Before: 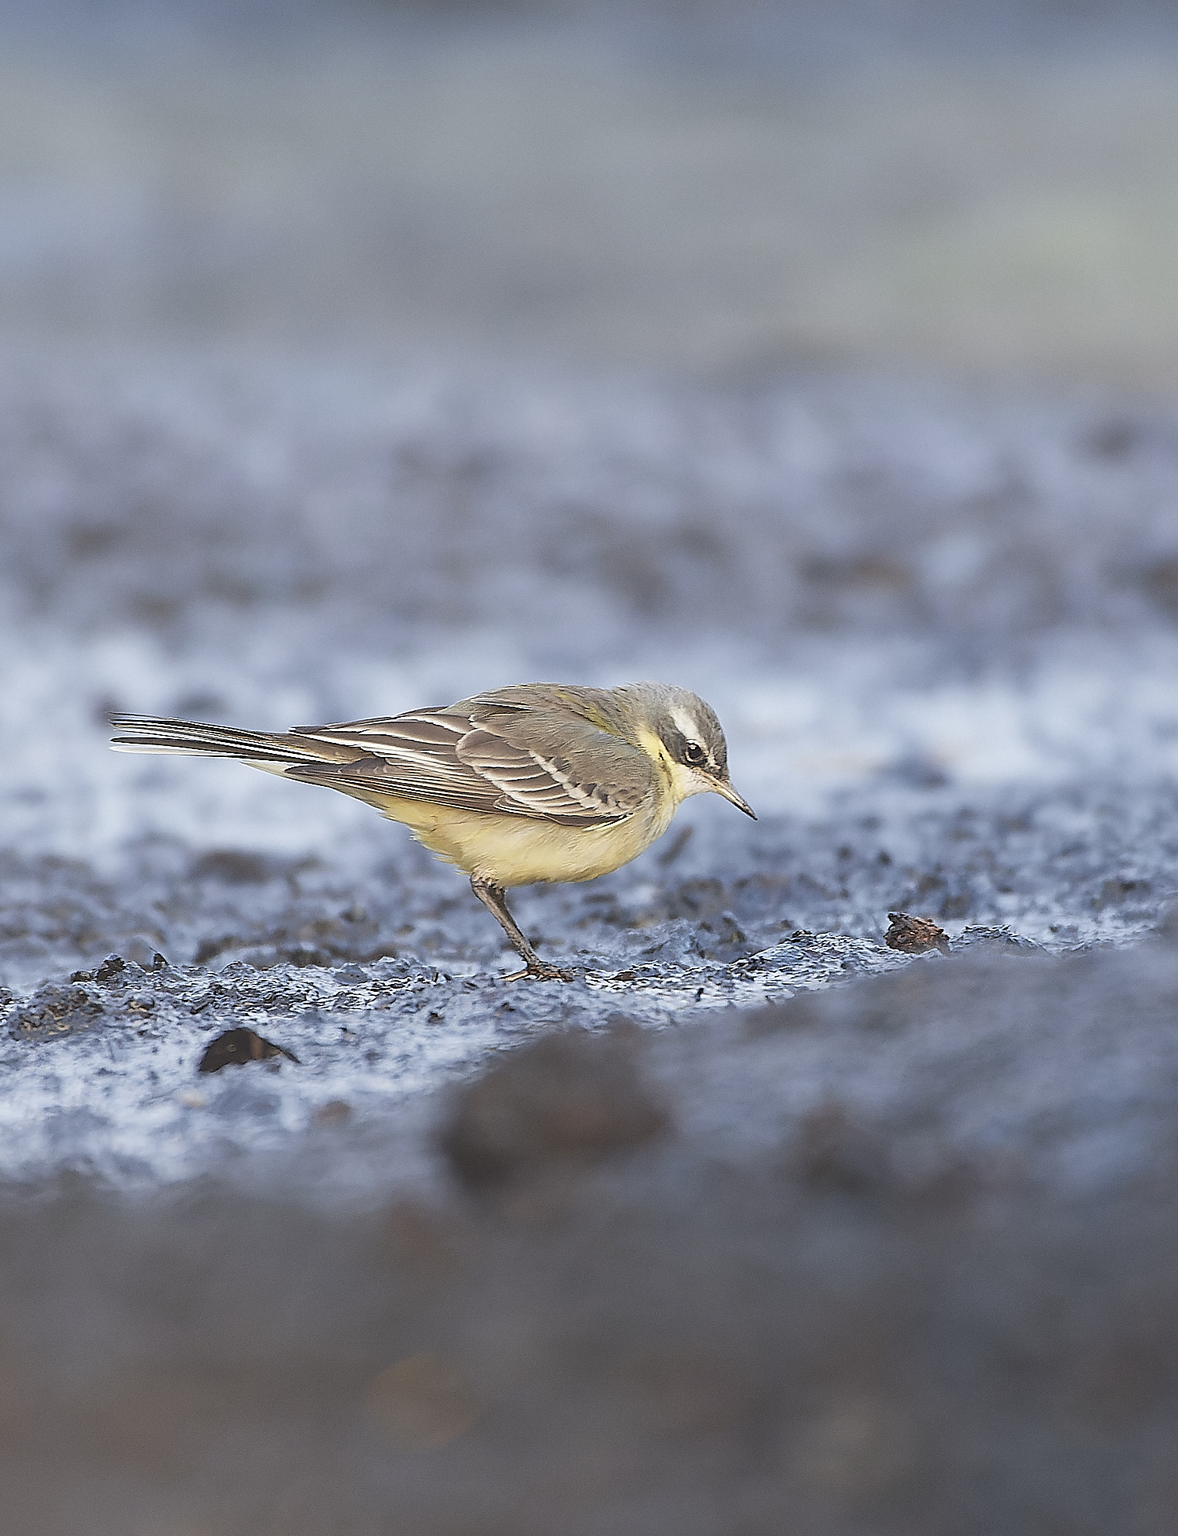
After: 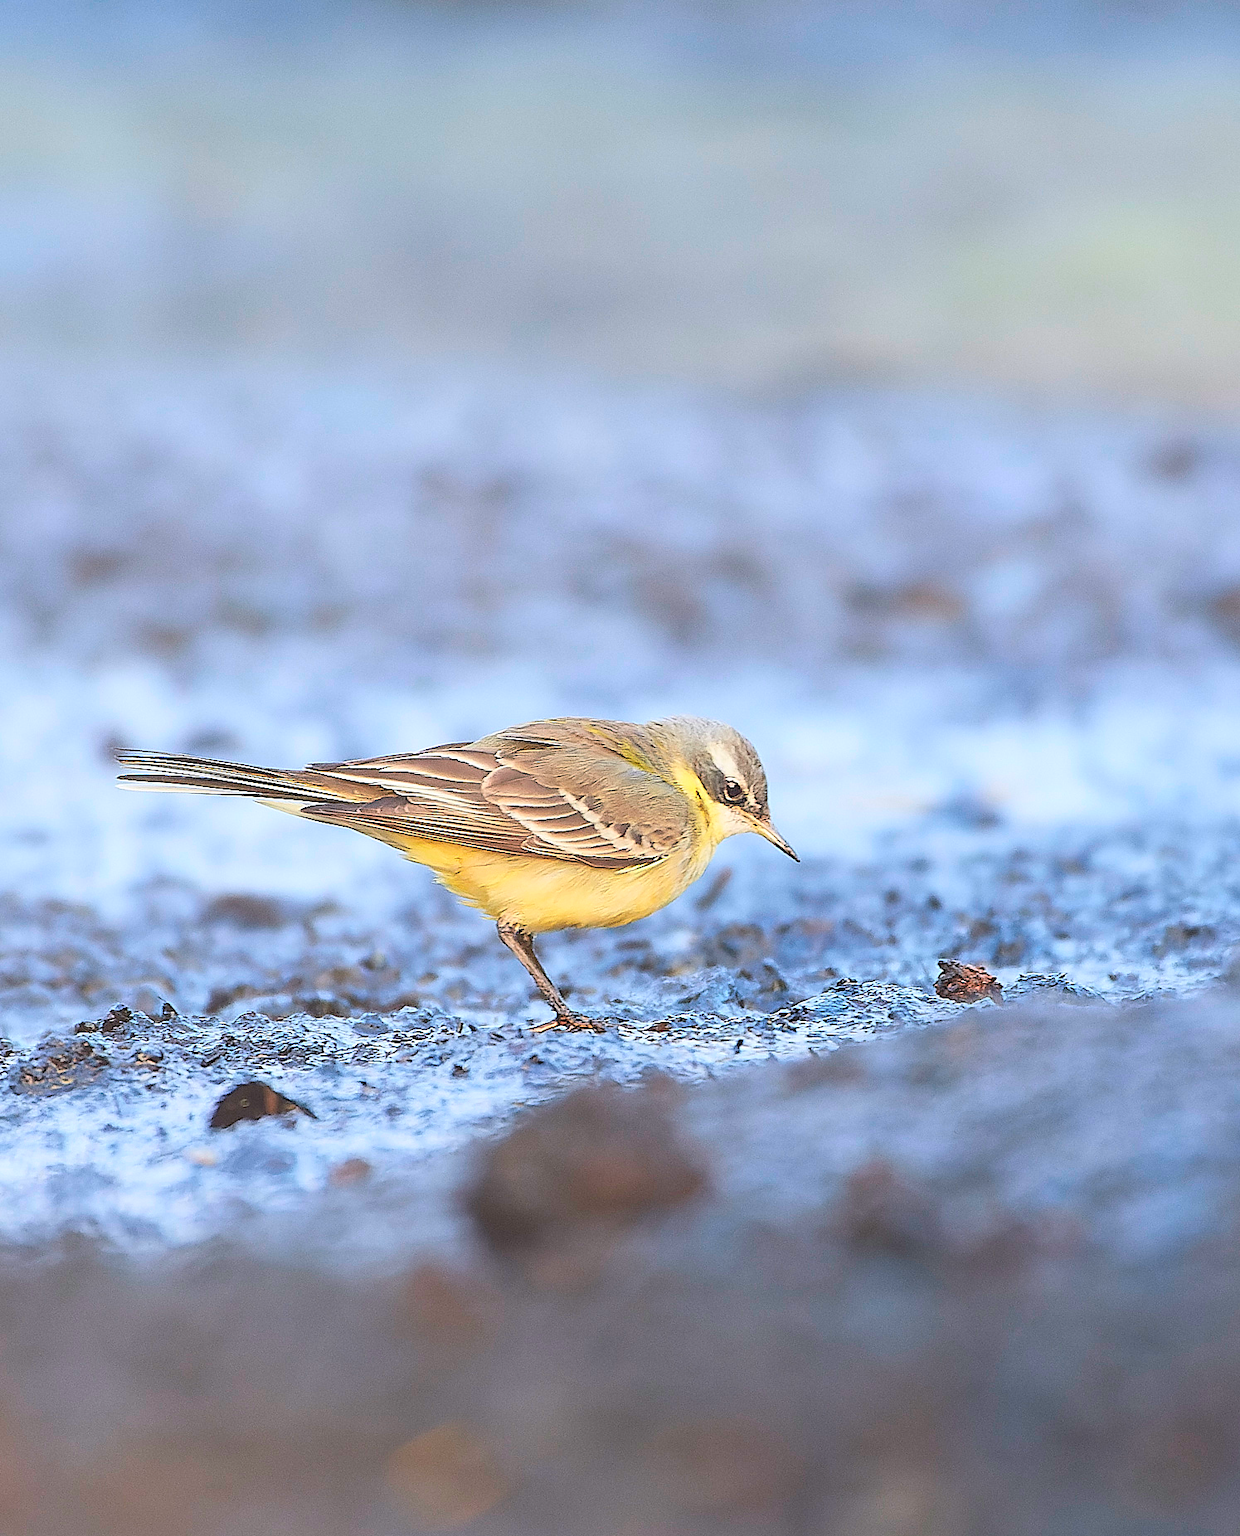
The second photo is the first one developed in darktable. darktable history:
contrast brightness saturation: contrast 0.202, brightness 0.2, saturation 0.803
crop: top 0.262%, right 0.257%, bottom 5.008%
